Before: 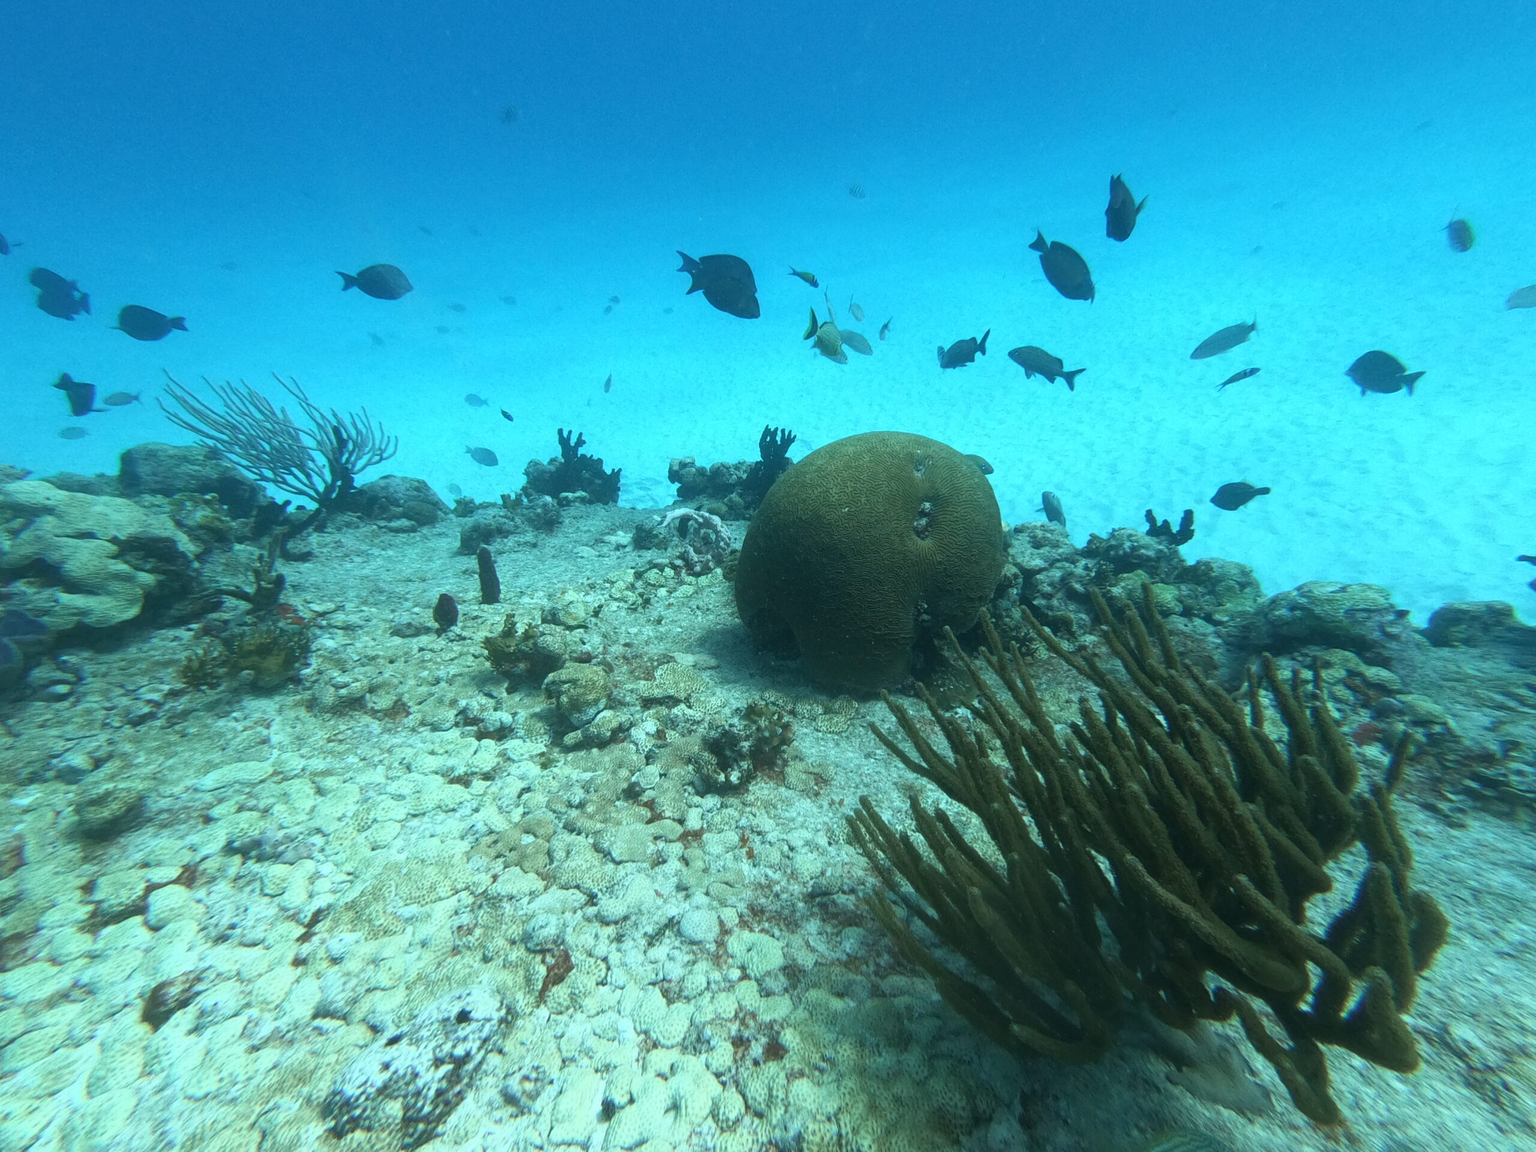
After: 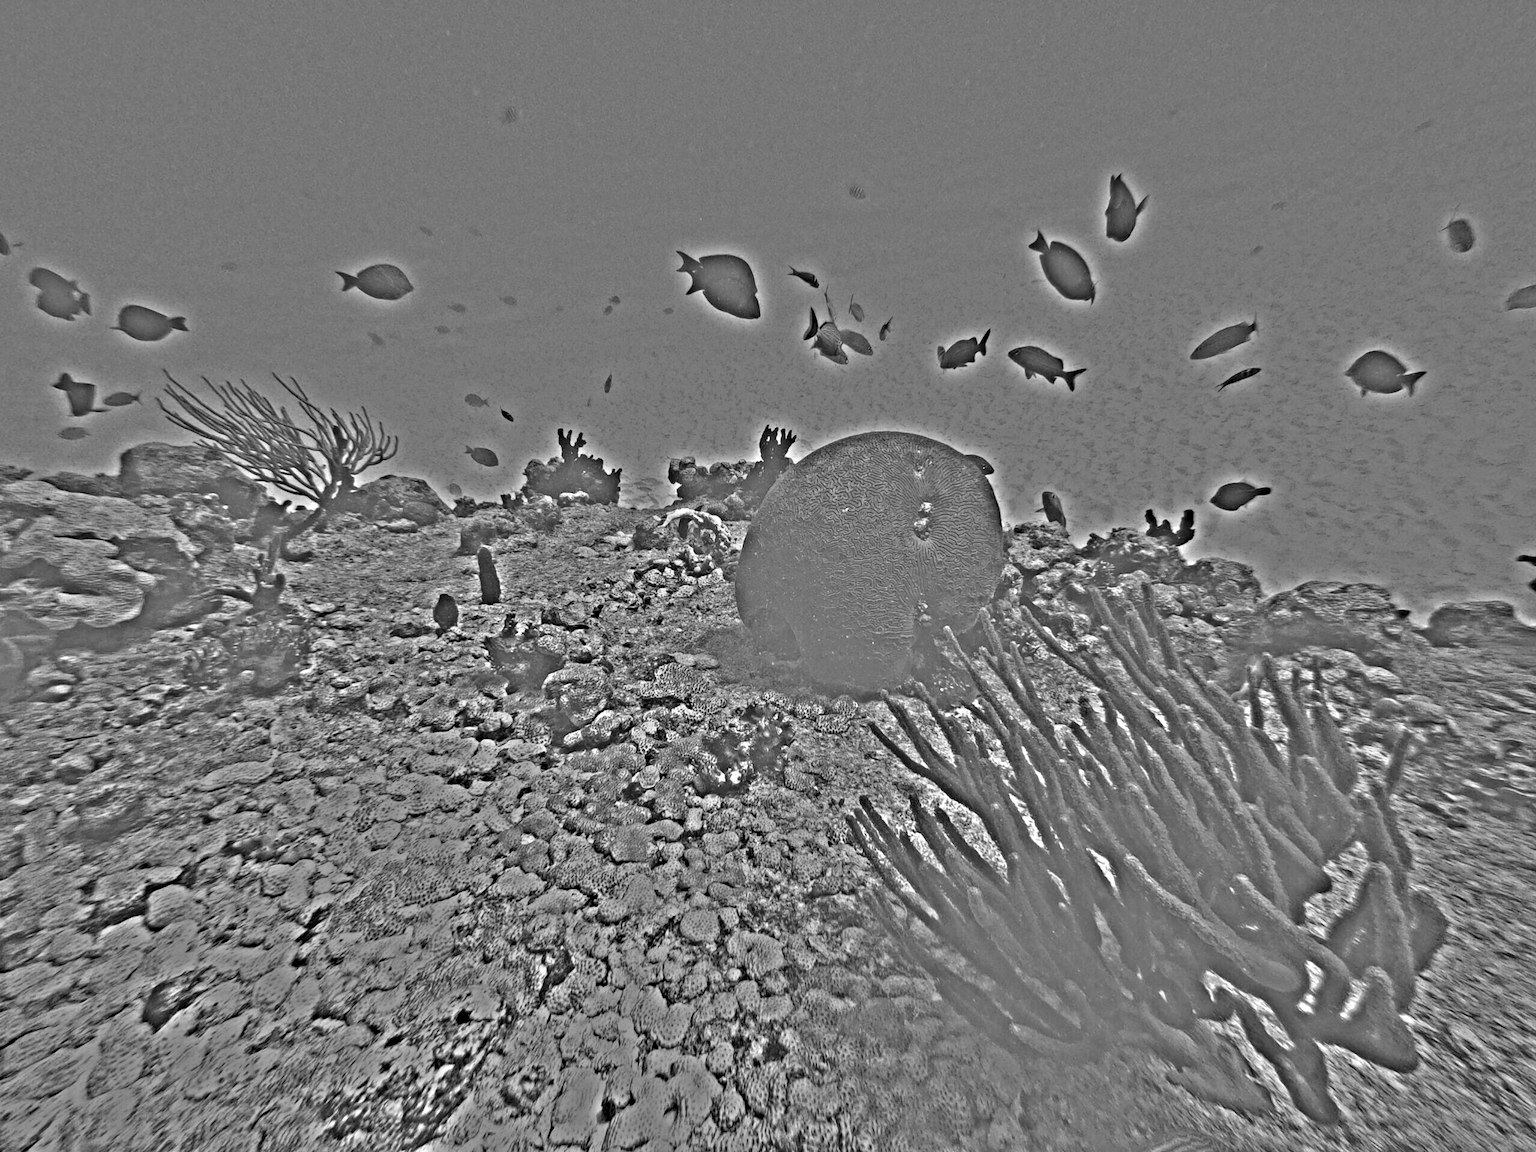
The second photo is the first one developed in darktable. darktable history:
color calibration: output gray [0.18, 0.41, 0.41, 0], gray › normalize channels true, illuminant same as pipeline (D50), adaptation XYZ, x 0.346, y 0.359, gamut compression 0
highpass: on, module defaults
